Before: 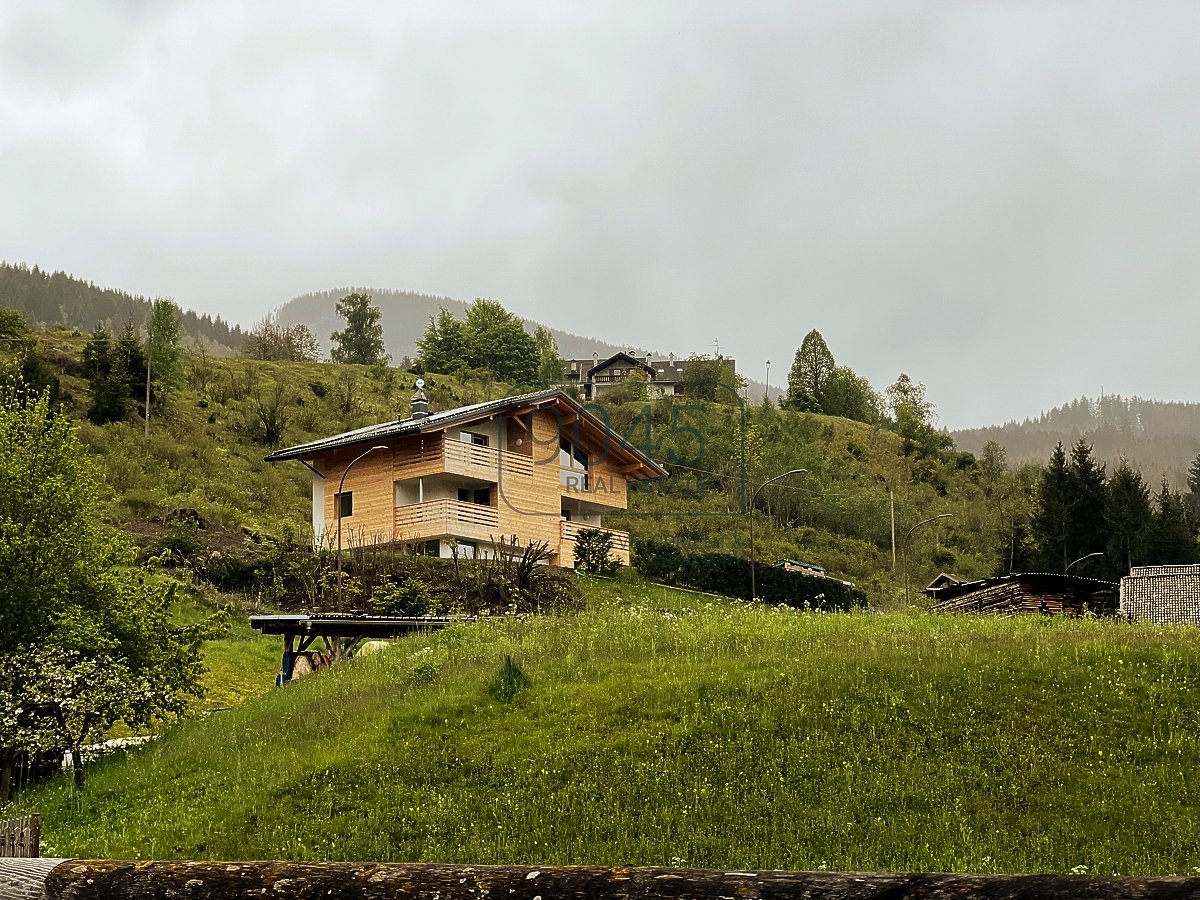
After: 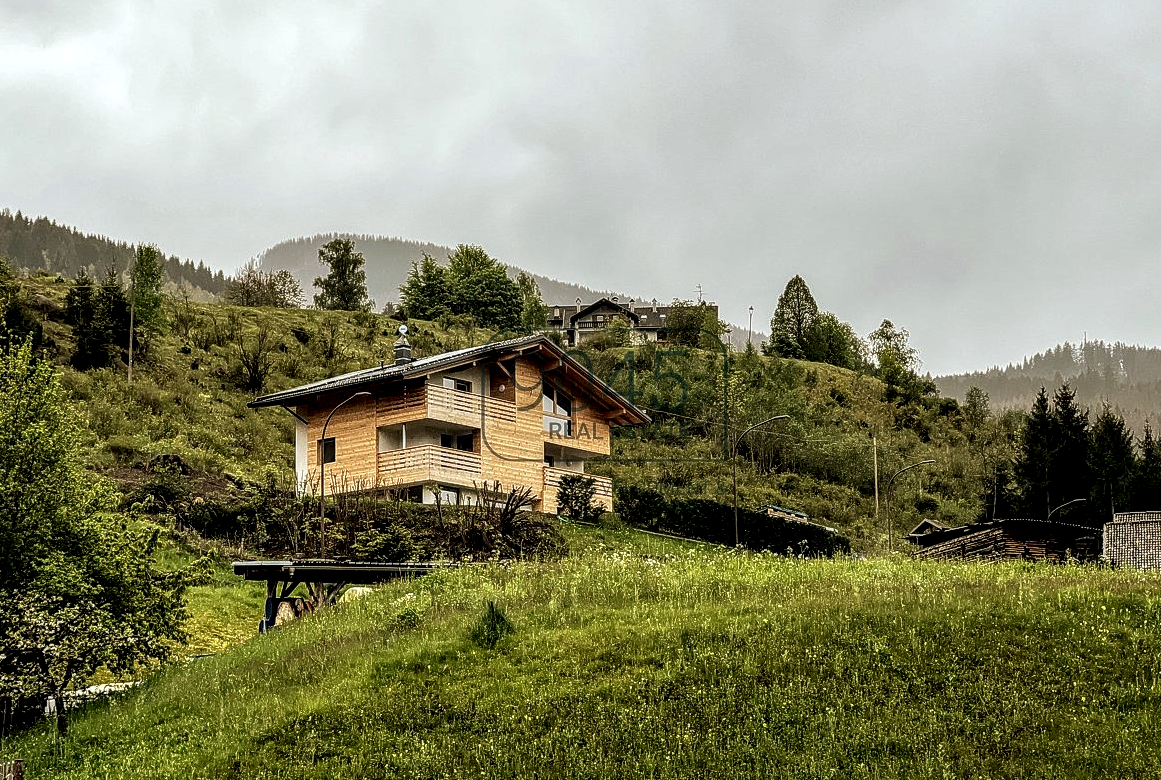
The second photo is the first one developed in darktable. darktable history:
crop: left 1.452%, top 6.097%, right 1.724%, bottom 7.13%
local contrast: highlights 19%, detail 187%
